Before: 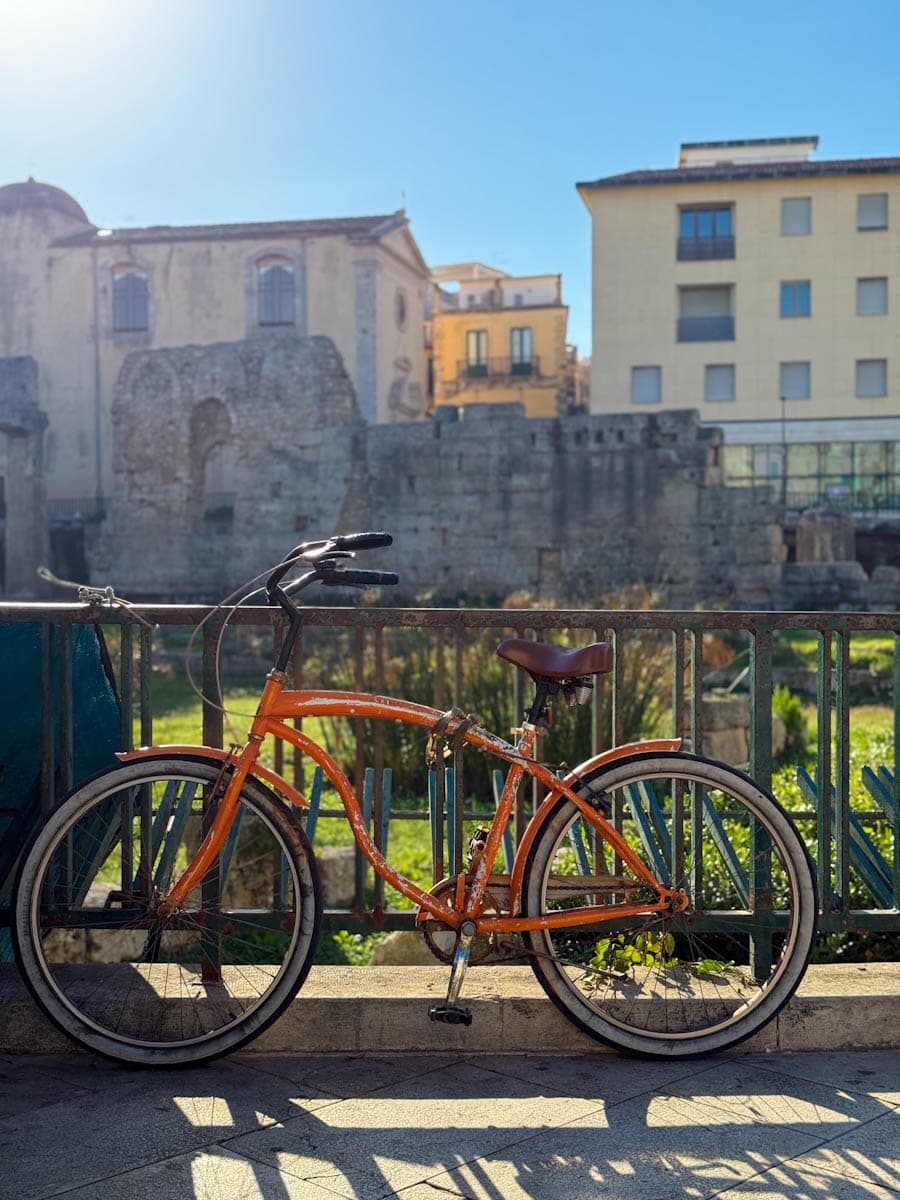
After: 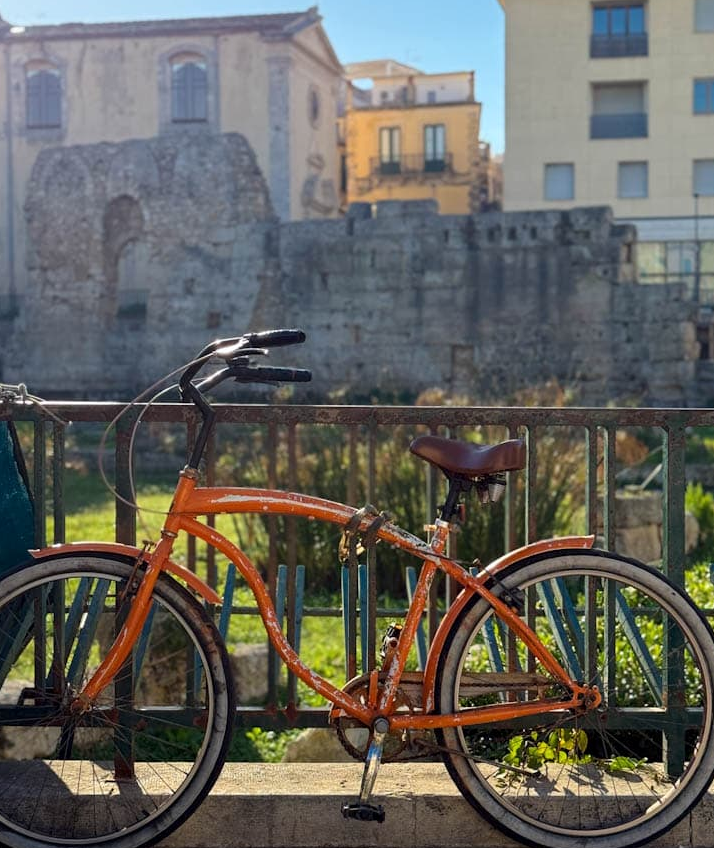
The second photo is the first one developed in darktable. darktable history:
crop: left 9.712%, top 16.928%, right 10.845%, bottom 12.332%
local contrast: mode bilateral grid, contrast 100, coarseness 100, detail 108%, midtone range 0.2
